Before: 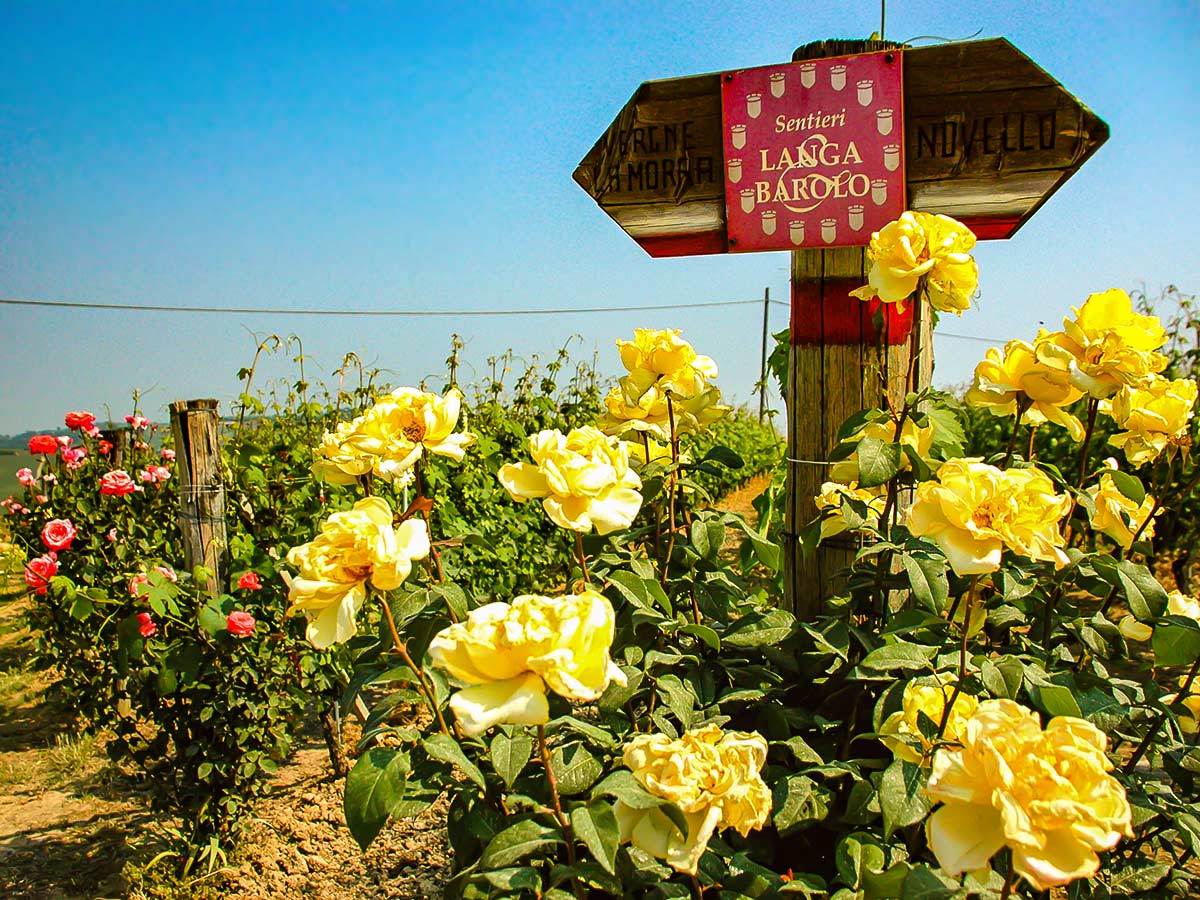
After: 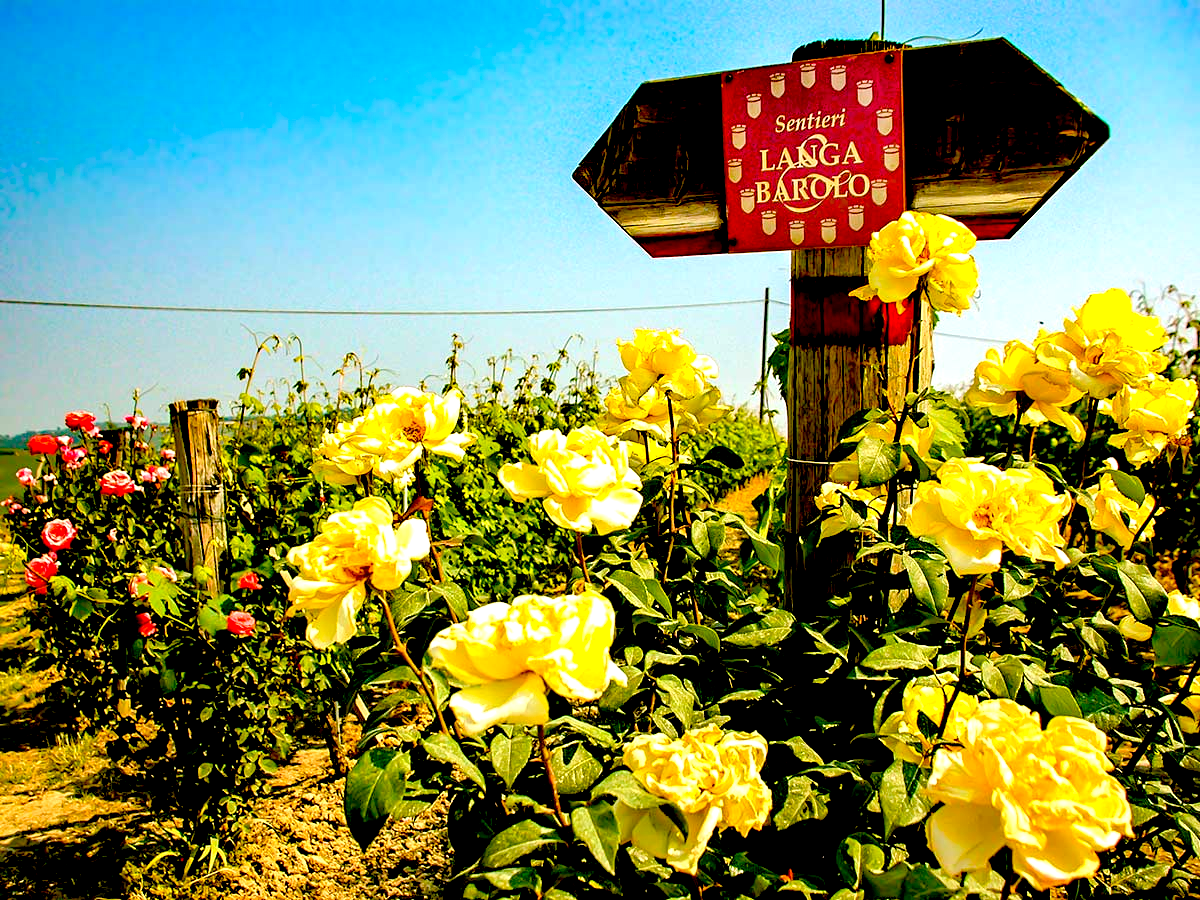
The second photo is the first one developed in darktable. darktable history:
exposure: black level correction 0.039, exposure 0.499 EV, compensate exposure bias true, compensate highlight preservation false
color balance rgb: power › hue 60.8°, highlights gain › chroma 1.595%, highlights gain › hue 56.56°, perceptual saturation grading › global saturation 27.612%, perceptual saturation grading › highlights -24.934%, perceptual saturation grading › shadows 24.381%, perceptual brilliance grading › global brilliance 2.734%, perceptual brilliance grading › highlights -2.561%, perceptual brilliance grading › shadows 3.207%
